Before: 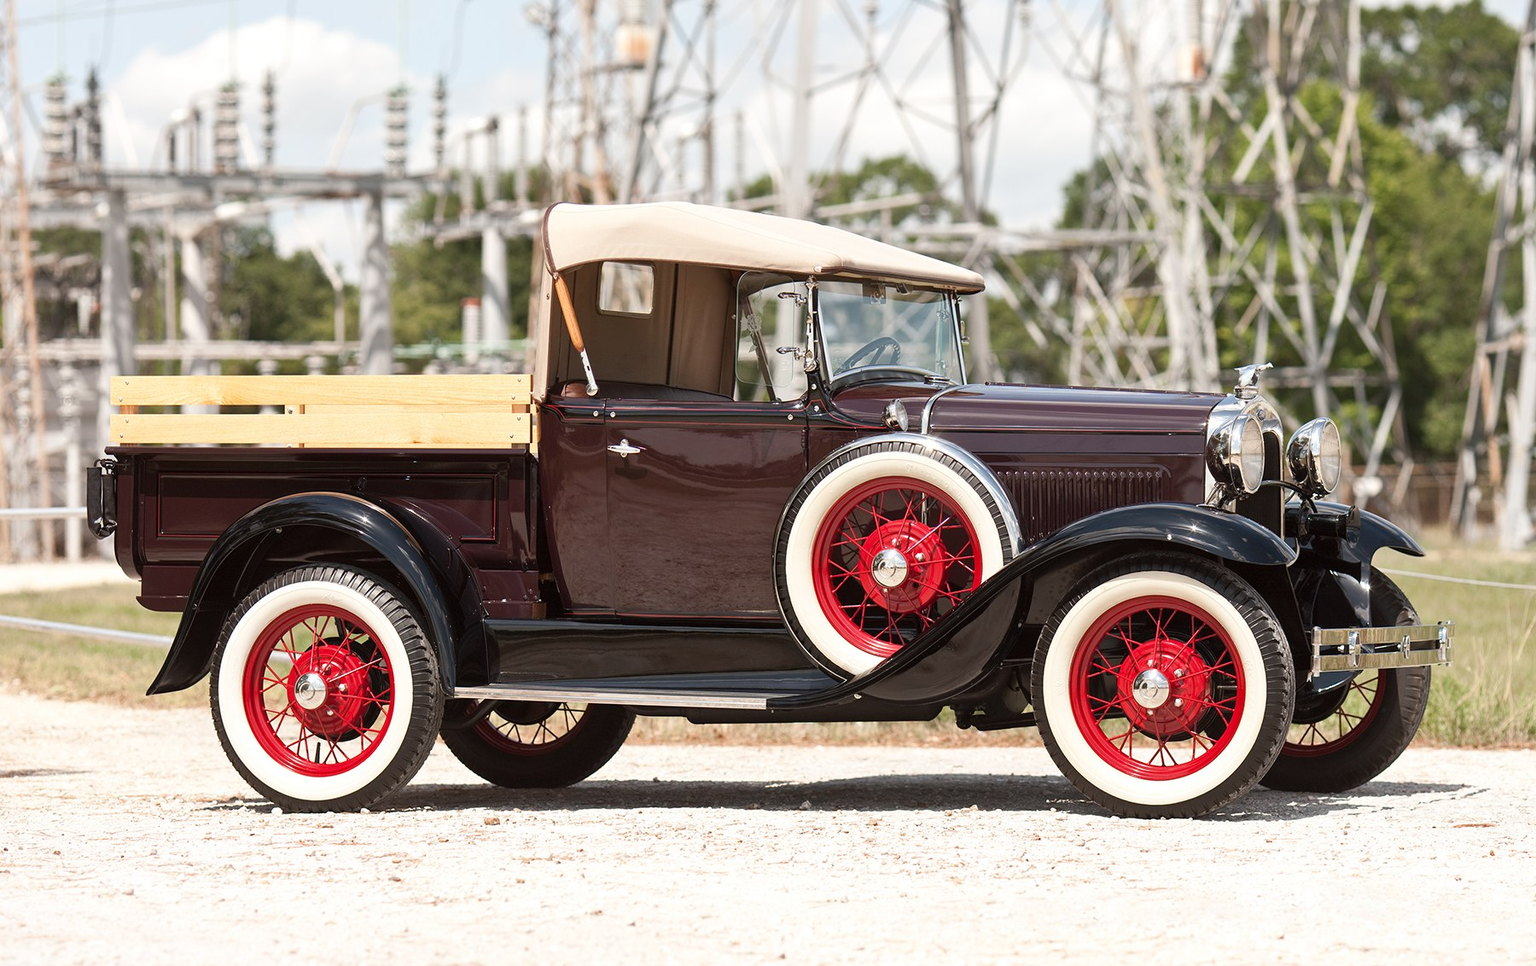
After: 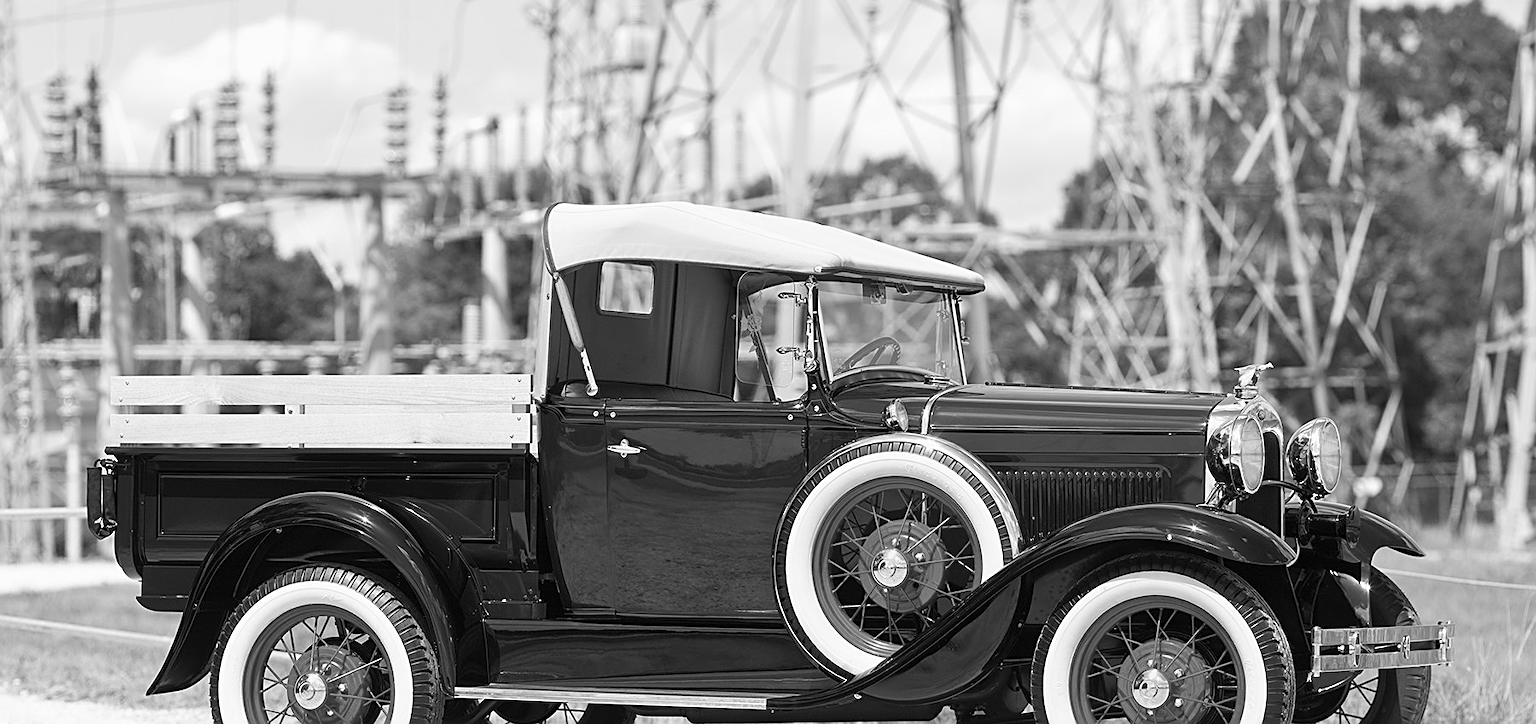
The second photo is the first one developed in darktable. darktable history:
sharpen: on, module defaults
crop: bottom 24.967%
monochrome: a -6.99, b 35.61, size 1.4
